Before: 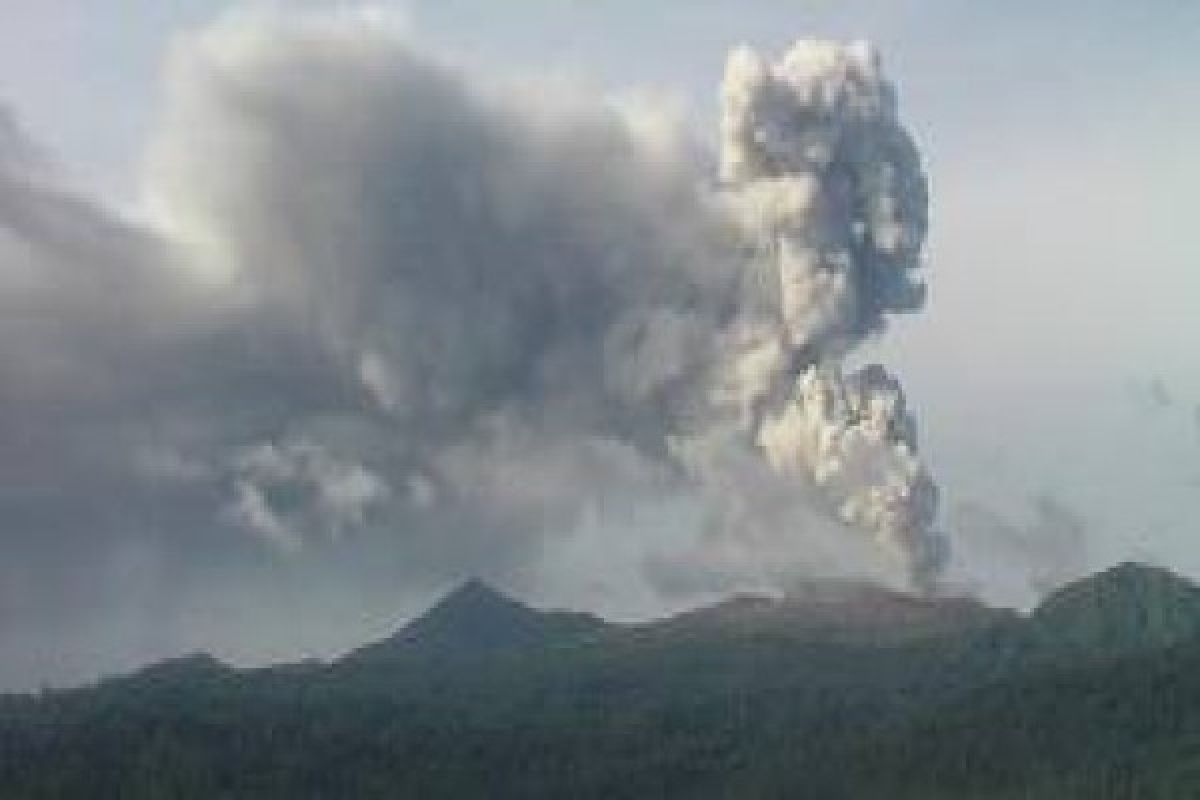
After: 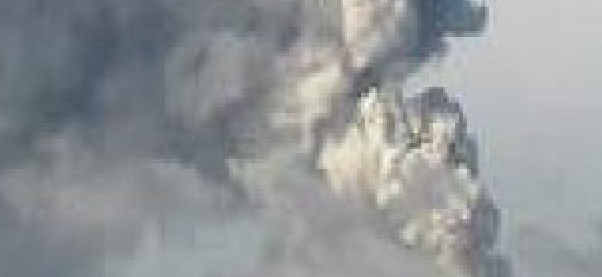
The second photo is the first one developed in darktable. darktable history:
crop: left 36.607%, top 34.735%, right 13.146%, bottom 30.611%
fill light: exposure -2 EV, width 8.6
local contrast: on, module defaults
